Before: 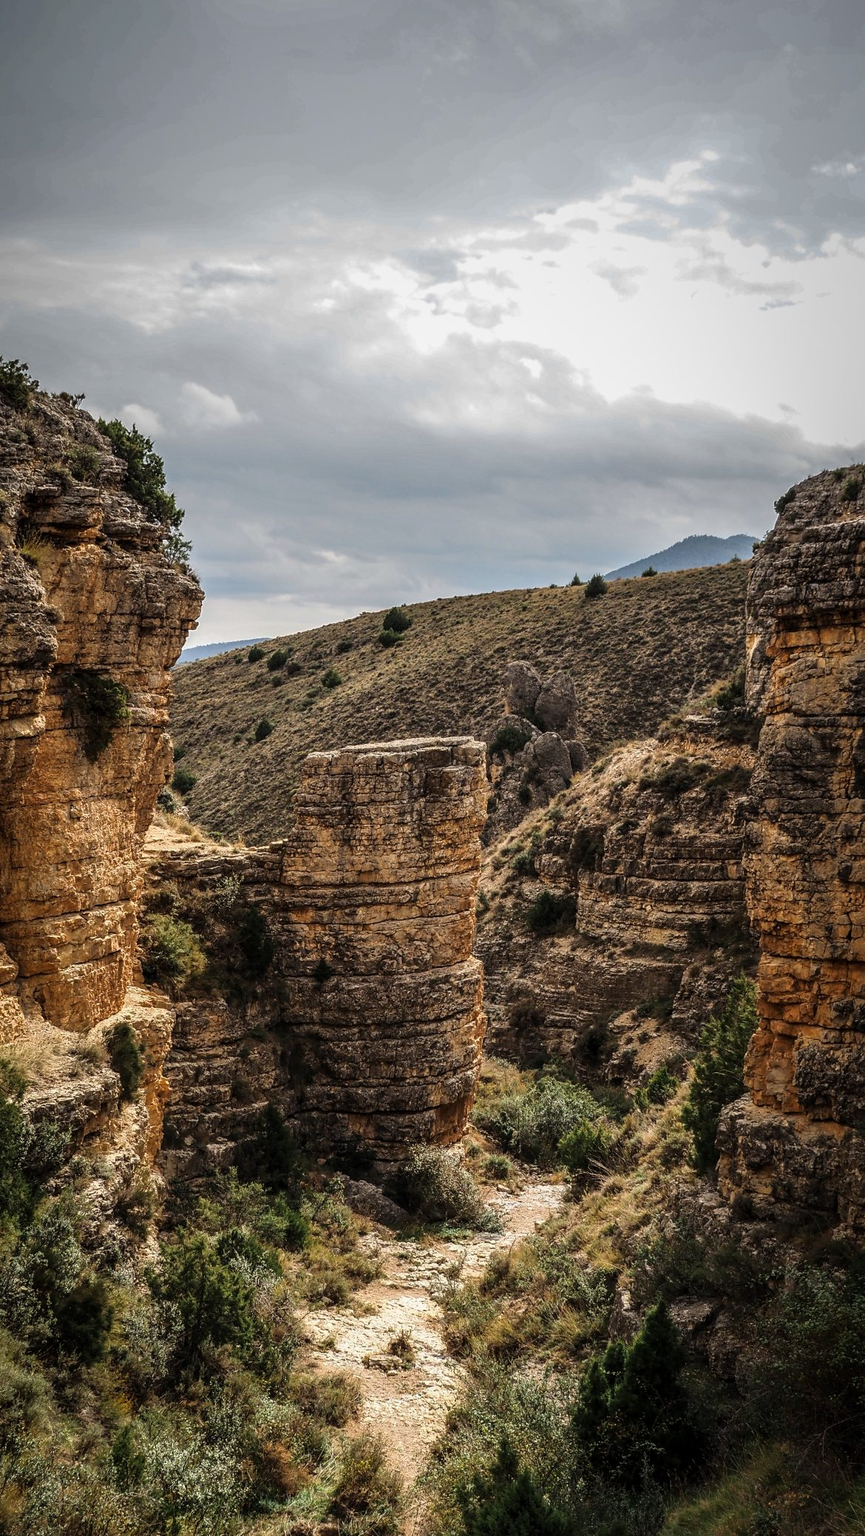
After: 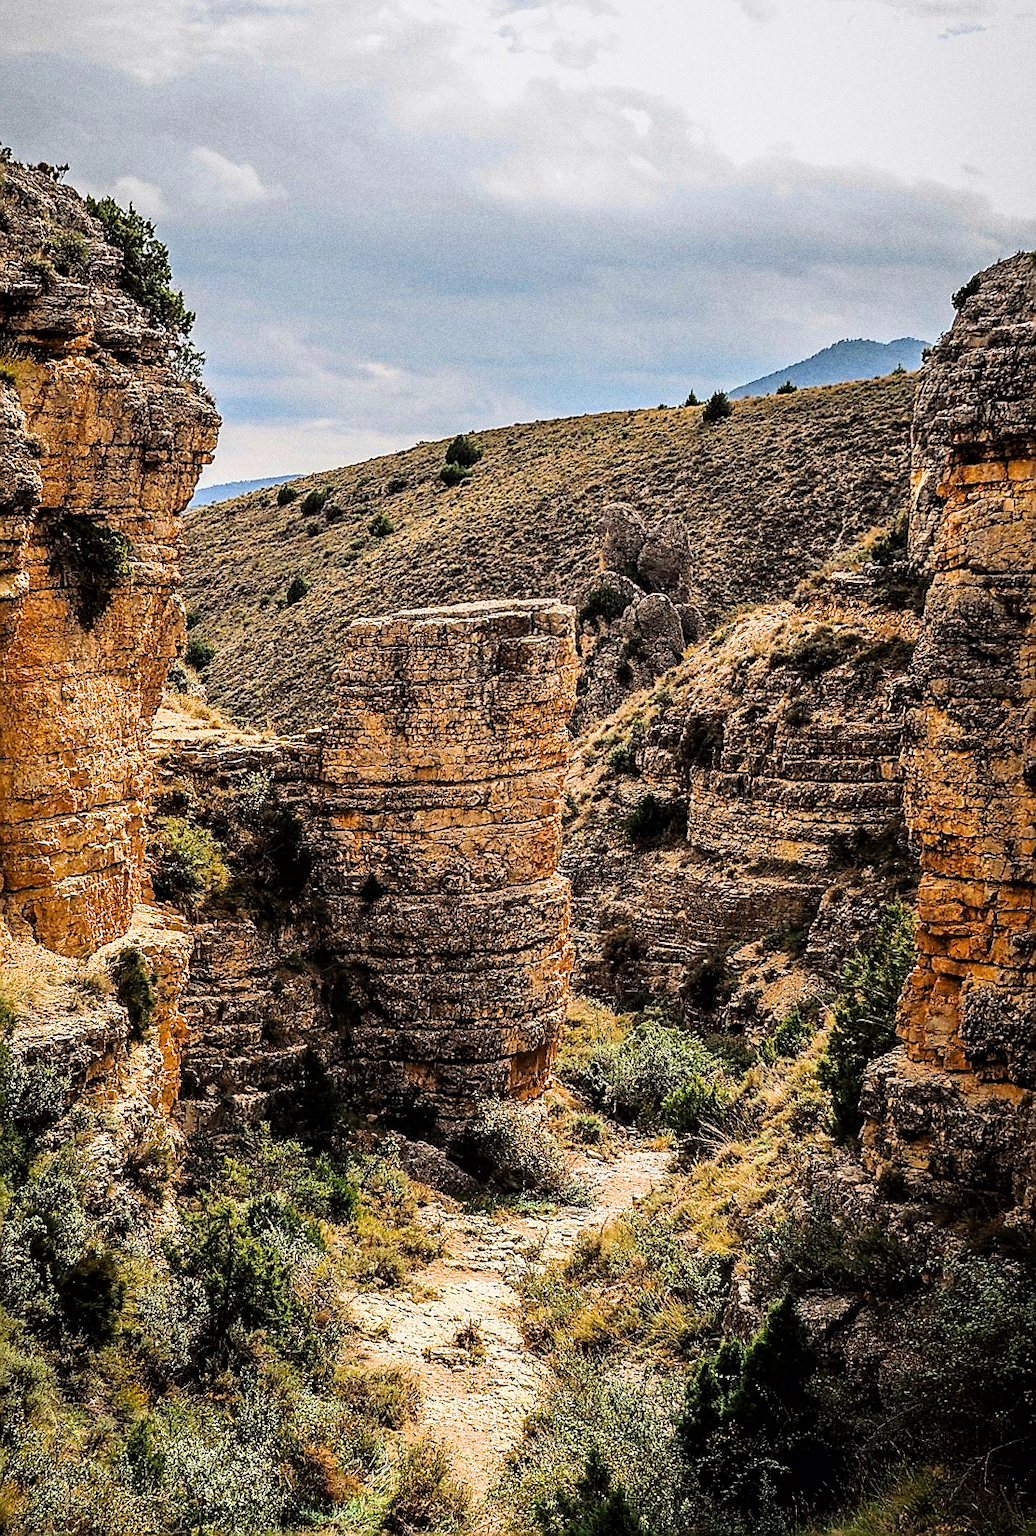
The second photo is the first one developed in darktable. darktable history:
haze removal: strength 0.29, distance 0.25, compatibility mode true, adaptive false
crop and rotate: top 18.507%
exposure: black level correction 0.001, exposure 0.955 EV, compensate exposure bias true, compensate highlight preservation false
filmic rgb: black relative exposure -7.65 EV, white relative exposure 4.56 EV, hardness 3.61, color science v6 (2022)
color balance: lift [1, 1, 0.999, 1.001], gamma [1, 1.003, 1.005, 0.995], gain [1, 0.992, 0.988, 1.012], contrast 5%, output saturation 110%
grain: coarseness 0.09 ISO, strength 40%
sharpen: radius 1.4, amount 1.25, threshold 0.7
rotate and perspective: rotation 0.074°, lens shift (vertical) 0.096, lens shift (horizontal) -0.041, crop left 0.043, crop right 0.952, crop top 0.024, crop bottom 0.979
